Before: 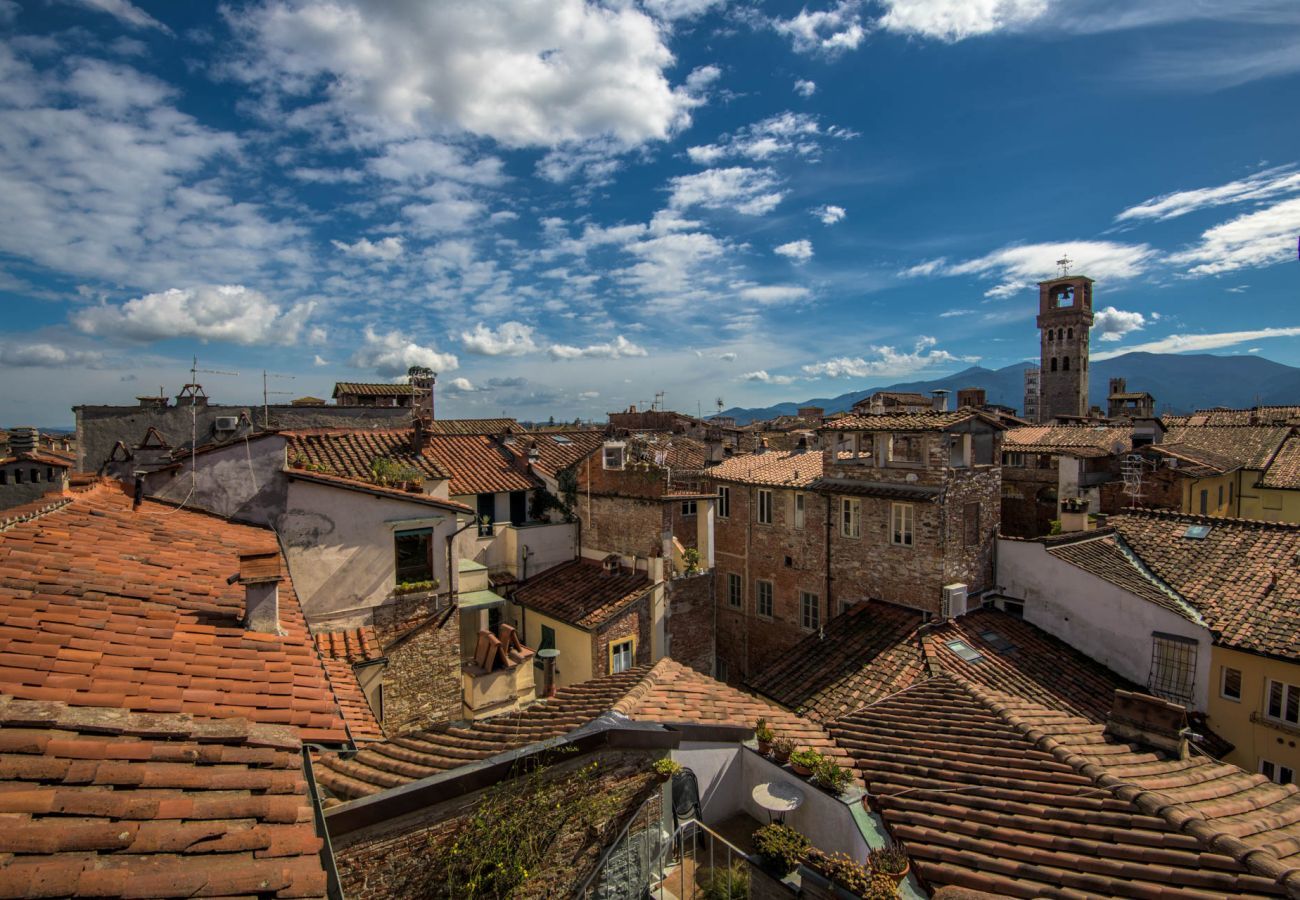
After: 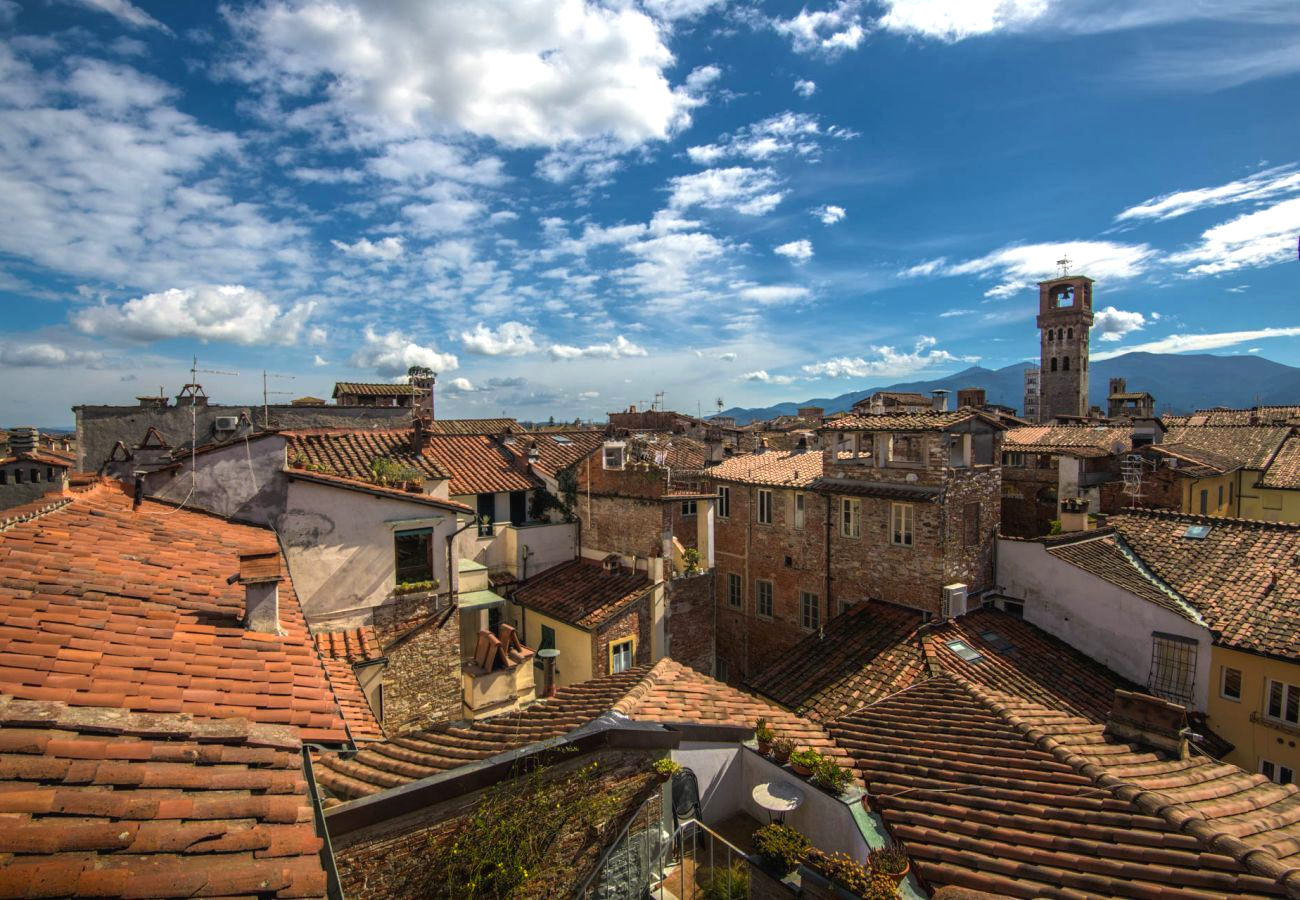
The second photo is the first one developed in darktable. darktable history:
exposure: black level correction -0.002, exposure 0.54 EV, compensate highlight preservation false
shadows and highlights: shadows -70, highlights 35, soften with gaussian
